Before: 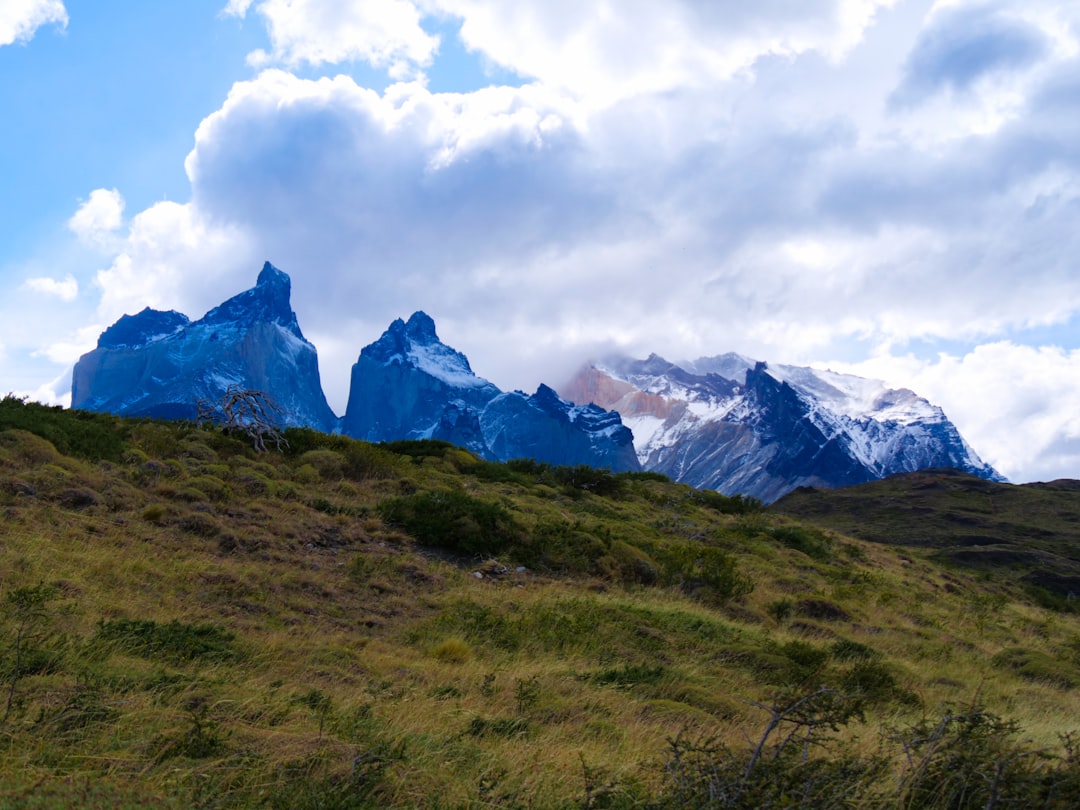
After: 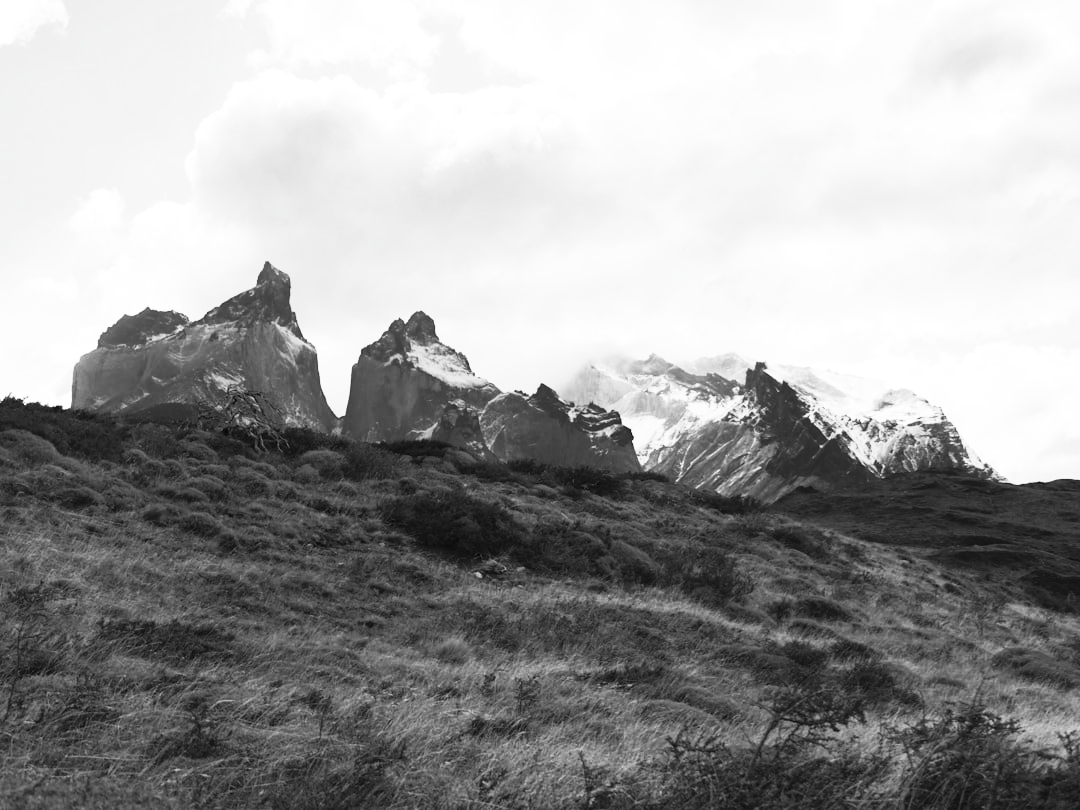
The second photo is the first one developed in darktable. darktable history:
color zones: curves: ch1 [(0, 0.525) (0.143, 0.556) (0.286, 0.52) (0.429, 0.5) (0.571, 0.5) (0.714, 0.5) (0.857, 0.503) (1, 0.525)]
contrast brightness saturation: contrast 0.516, brightness 0.477, saturation -0.998
